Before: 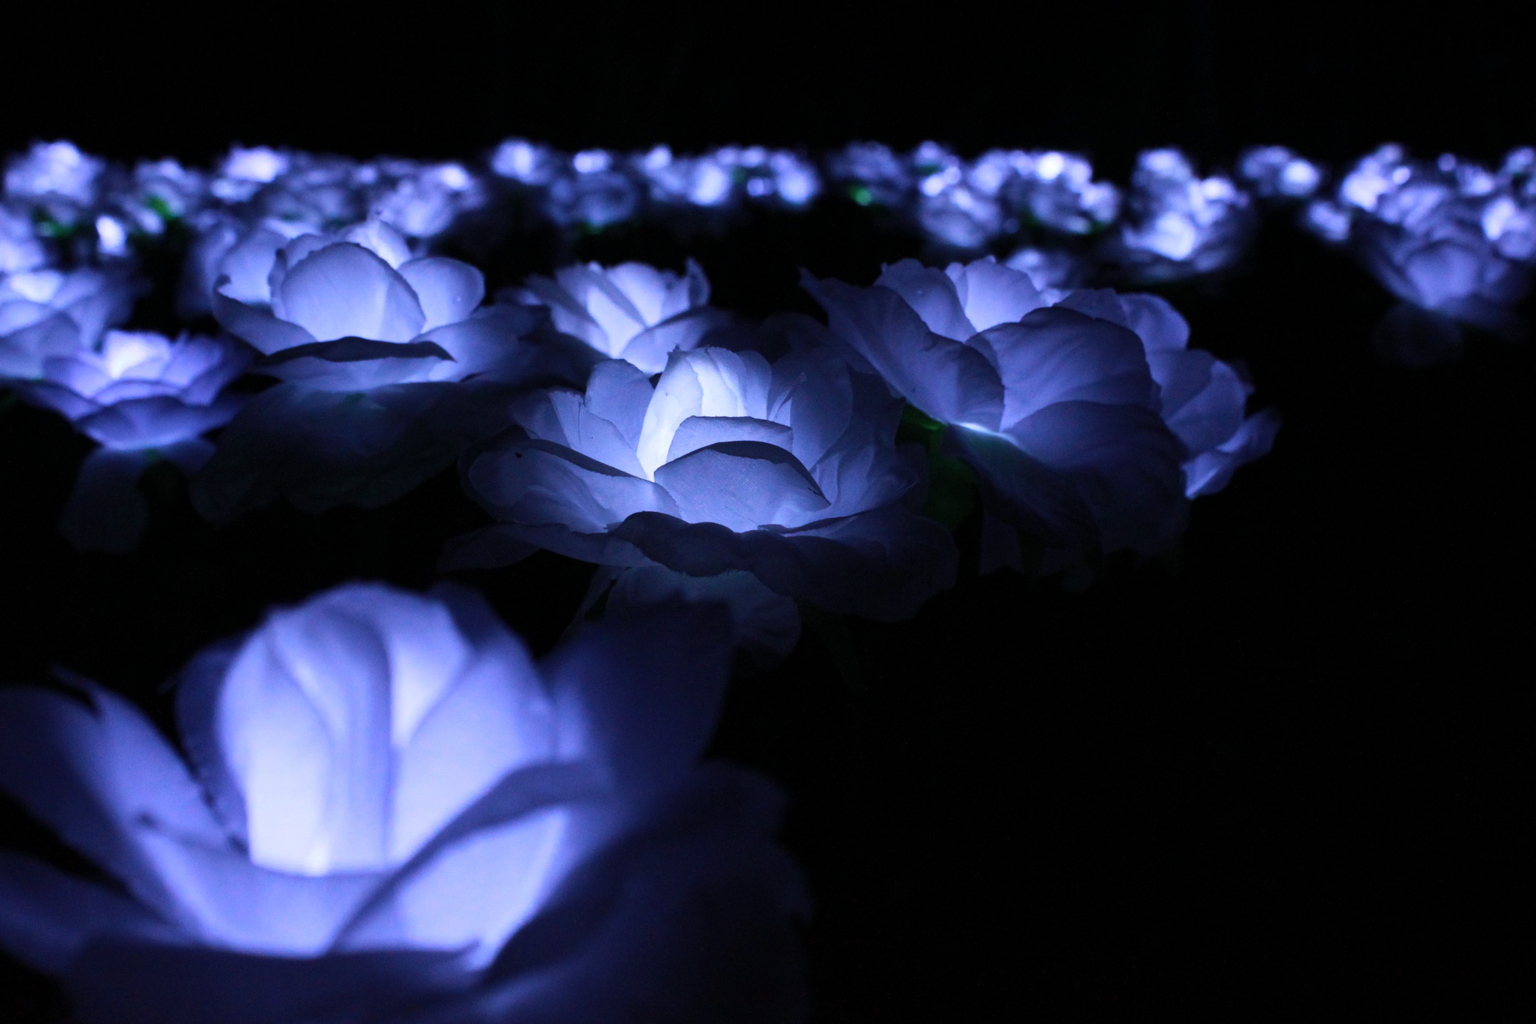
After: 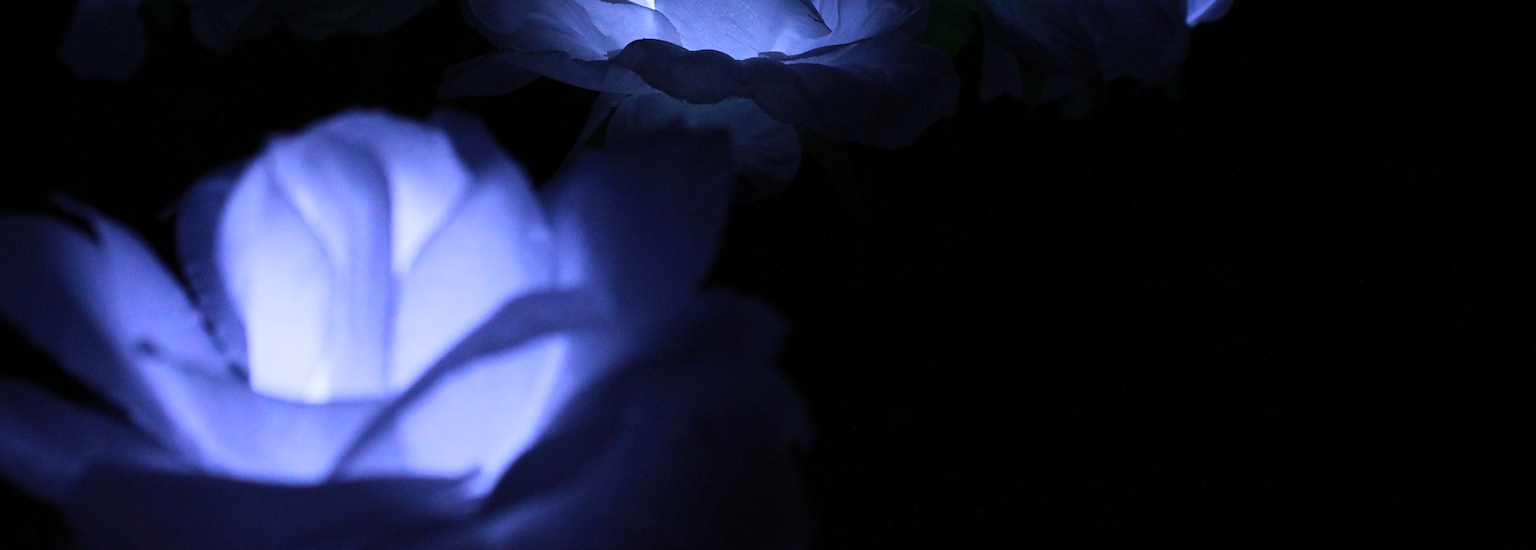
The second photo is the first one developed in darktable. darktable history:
crop and rotate: top 46.237%
sharpen: on, module defaults
base curve: curves: ch0 [(0, 0) (0.472, 0.508) (1, 1)]
